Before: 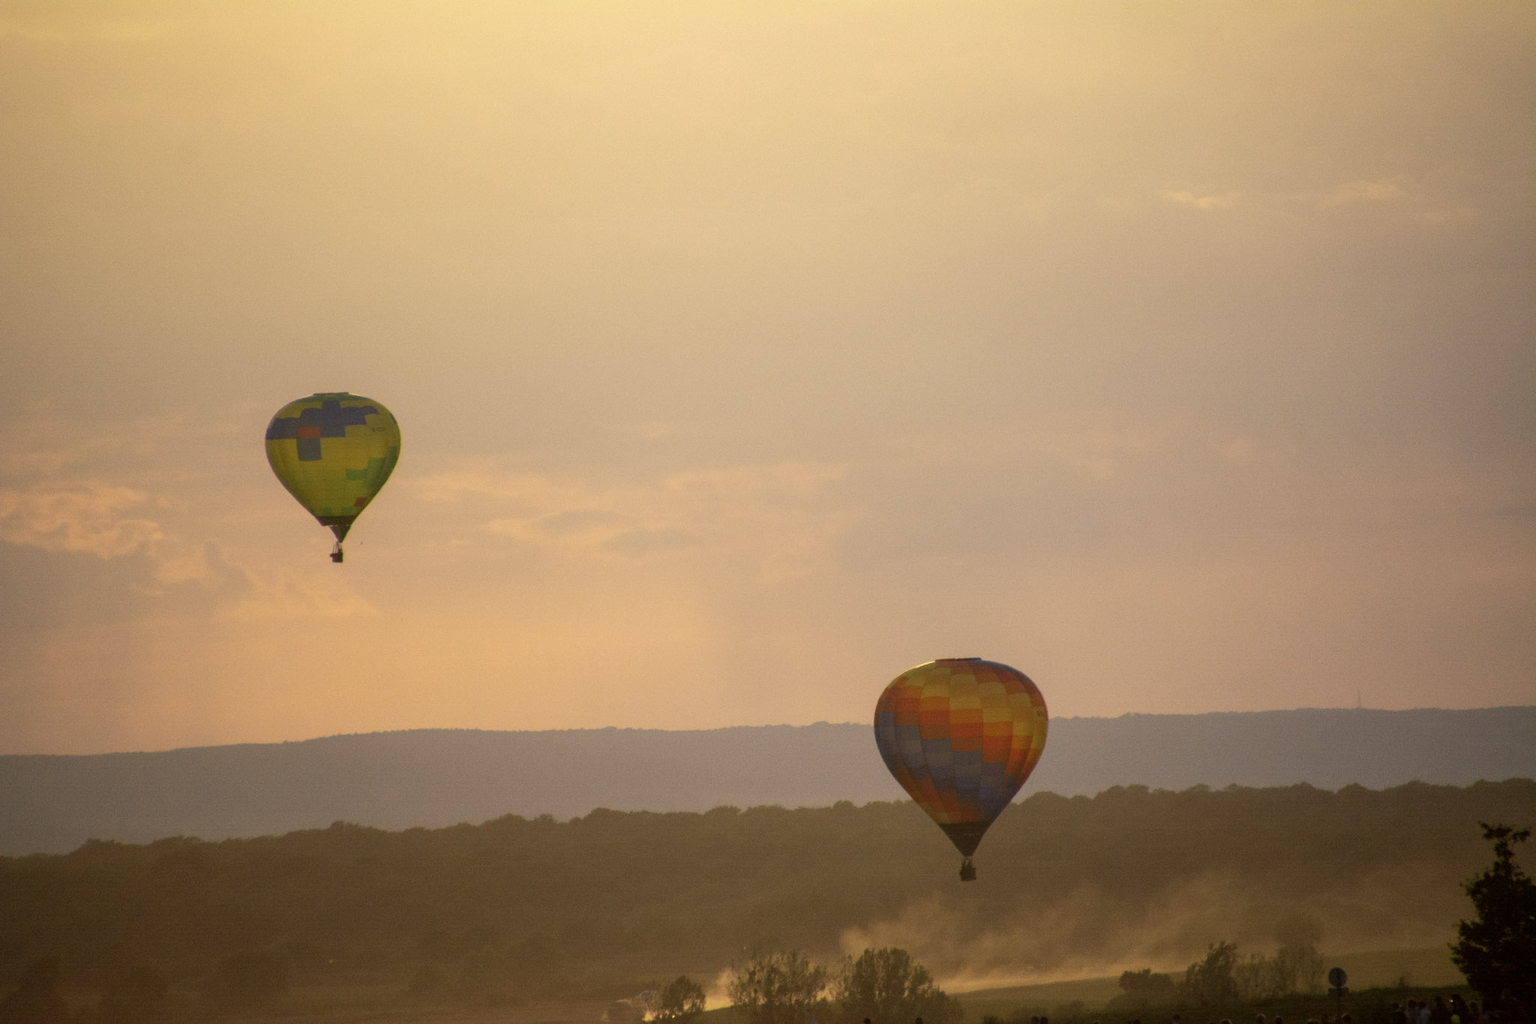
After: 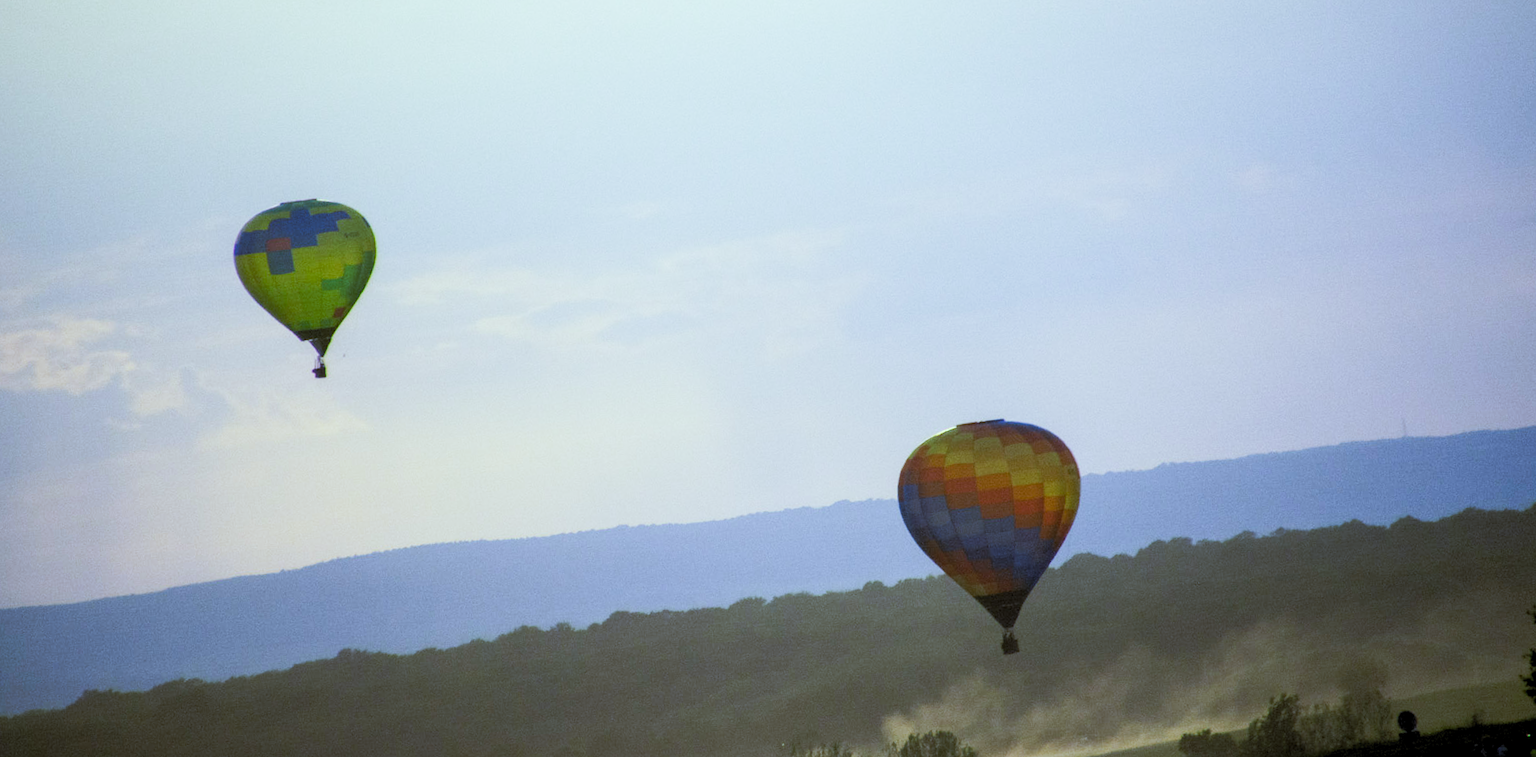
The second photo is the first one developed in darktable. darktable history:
crop and rotate: top 19.998%
tone curve: curves: ch0 [(0, 0) (0.003, 0.017) (0.011, 0.018) (0.025, 0.03) (0.044, 0.051) (0.069, 0.075) (0.1, 0.104) (0.136, 0.138) (0.177, 0.183) (0.224, 0.237) (0.277, 0.294) (0.335, 0.361) (0.399, 0.446) (0.468, 0.552) (0.543, 0.66) (0.623, 0.753) (0.709, 0.843) (0.801, 0.912) (0.898, 0.962) (1, 1)], preserve colors none
rgb levels: levels [[0.01, 0.419, 0.839], [0, 0.5, 1], [0, 0.5, 1]]
rotate and perspective: rotation -5°, crop left 0.05, crop right 0.952, crop top 0.11, crop bottom 0.89
white balance: red 0.766, blue 1.537
color correction: highlights a* -4.28, highlights b* 6.53
